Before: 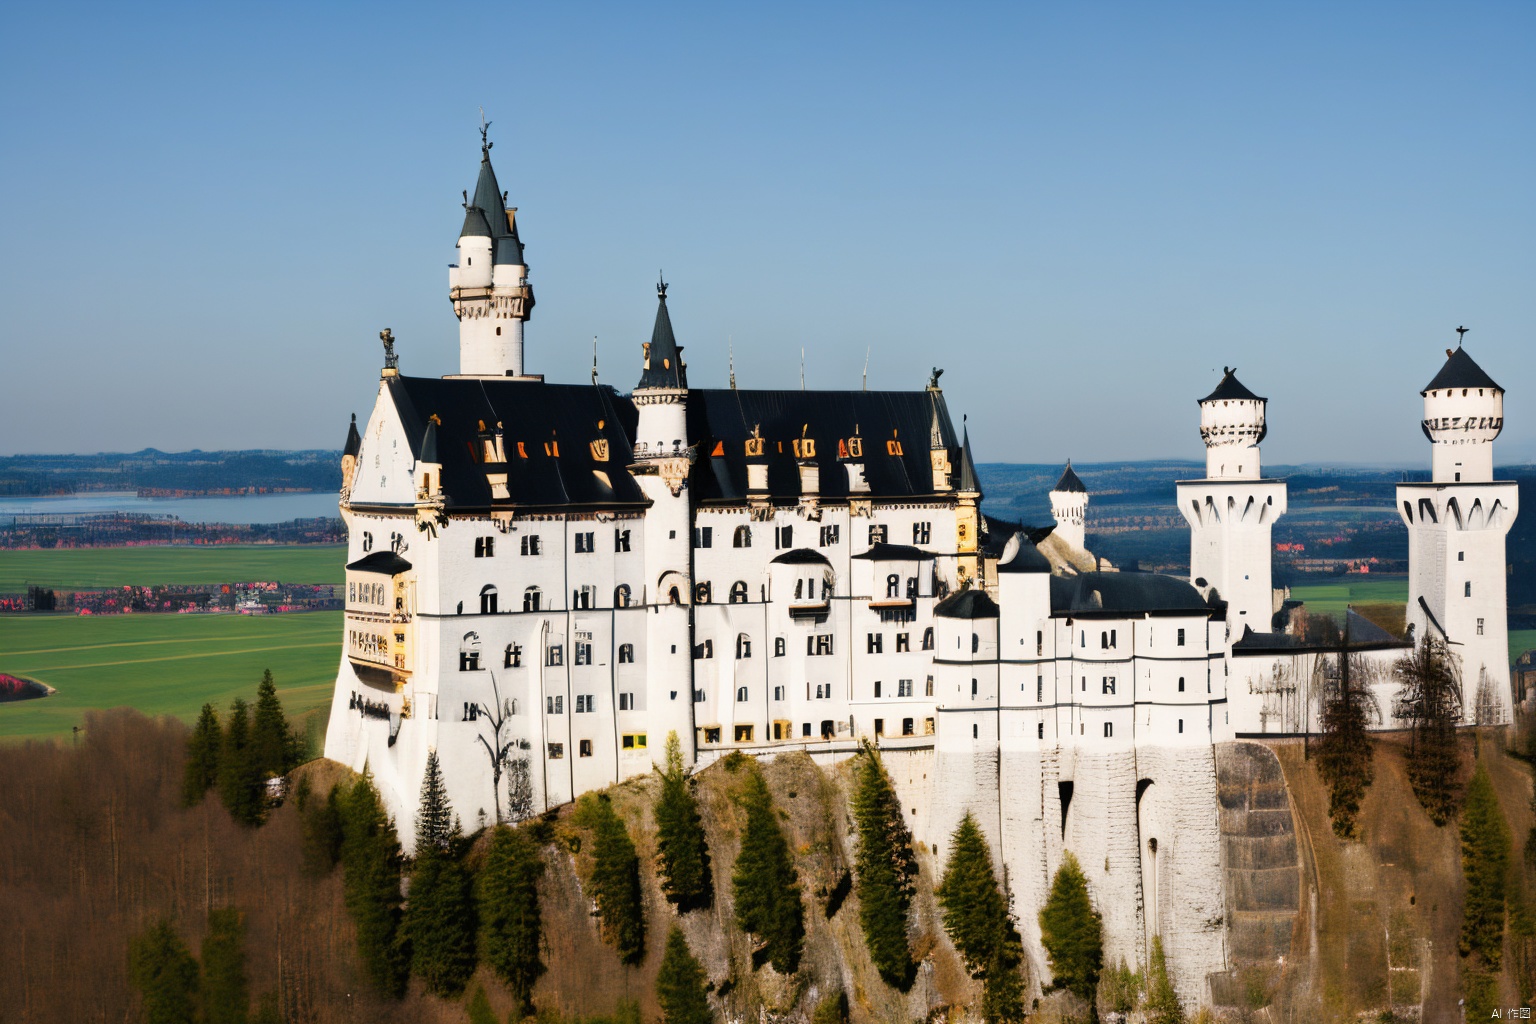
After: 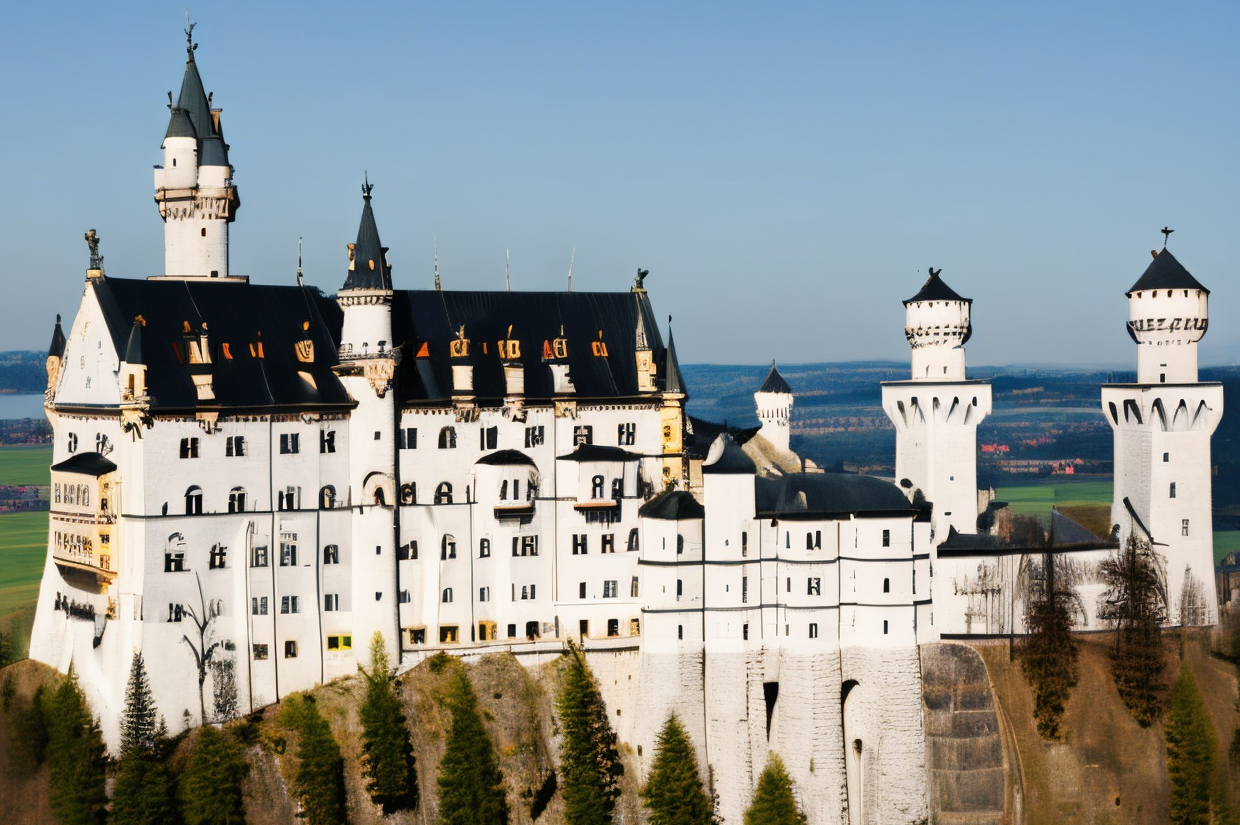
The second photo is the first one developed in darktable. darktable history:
crop: left 19.212%, top 9.737%, right 0%, bottom 9.612%
